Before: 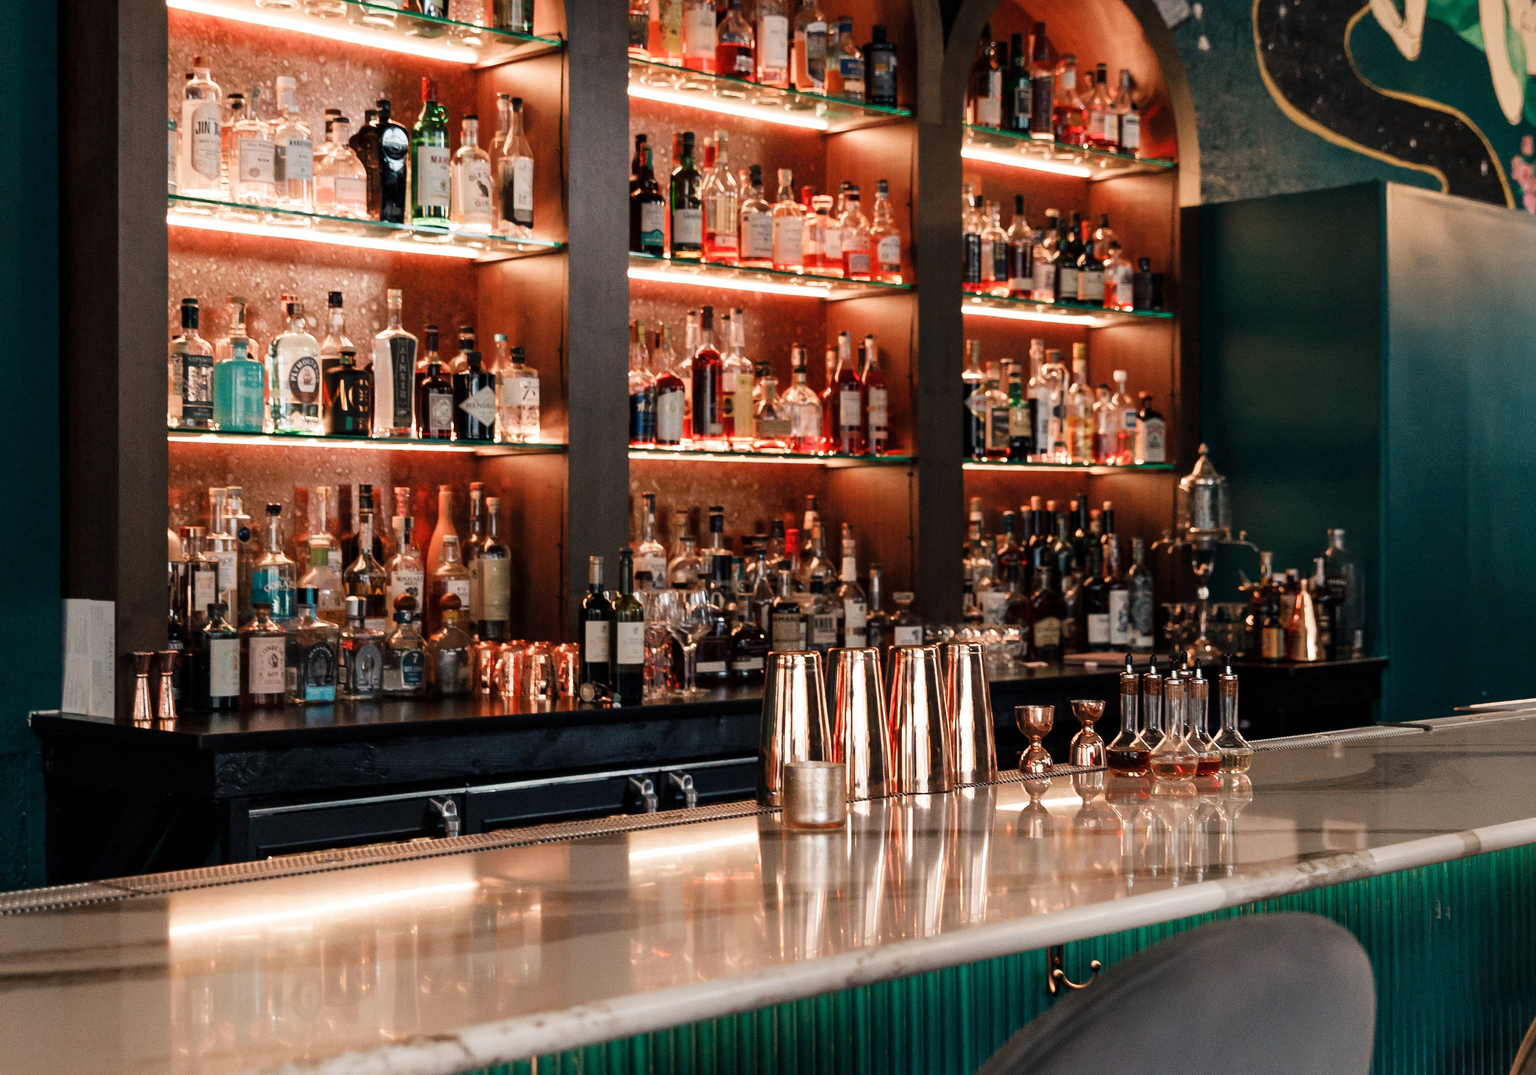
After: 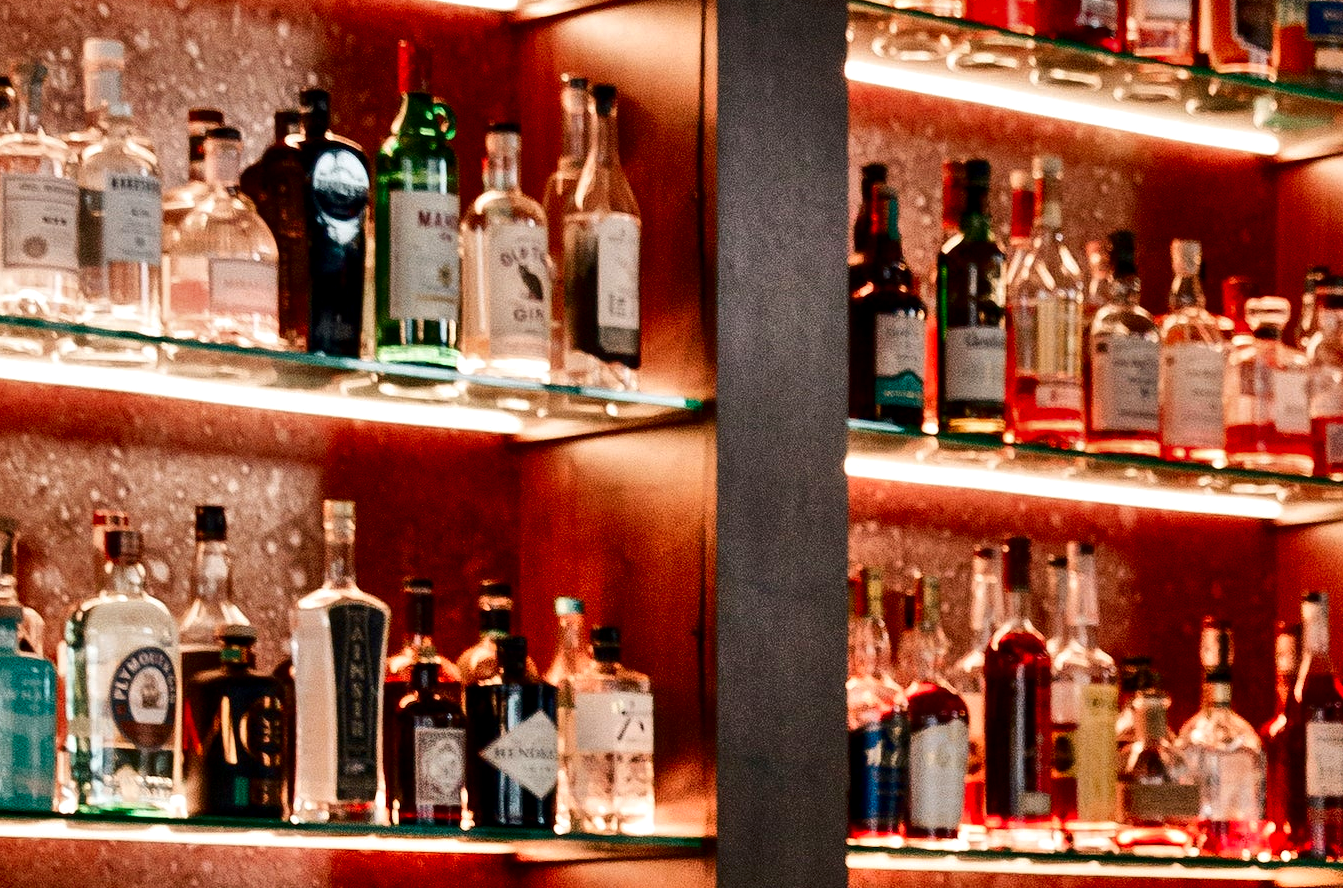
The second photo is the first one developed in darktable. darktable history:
shadows and highlights: shadows 76.66, highlights -60.6, soften with gaussian
crop: left 15.539%, top 5.45%, right 44.144%, bottom 56.449%
contrast brightness saturation: contrast 0.099, brightness -0.273, saturation 0.143
local contrast: highlights 103%, shadows 98%, detail 120%, midtone range 0.2
